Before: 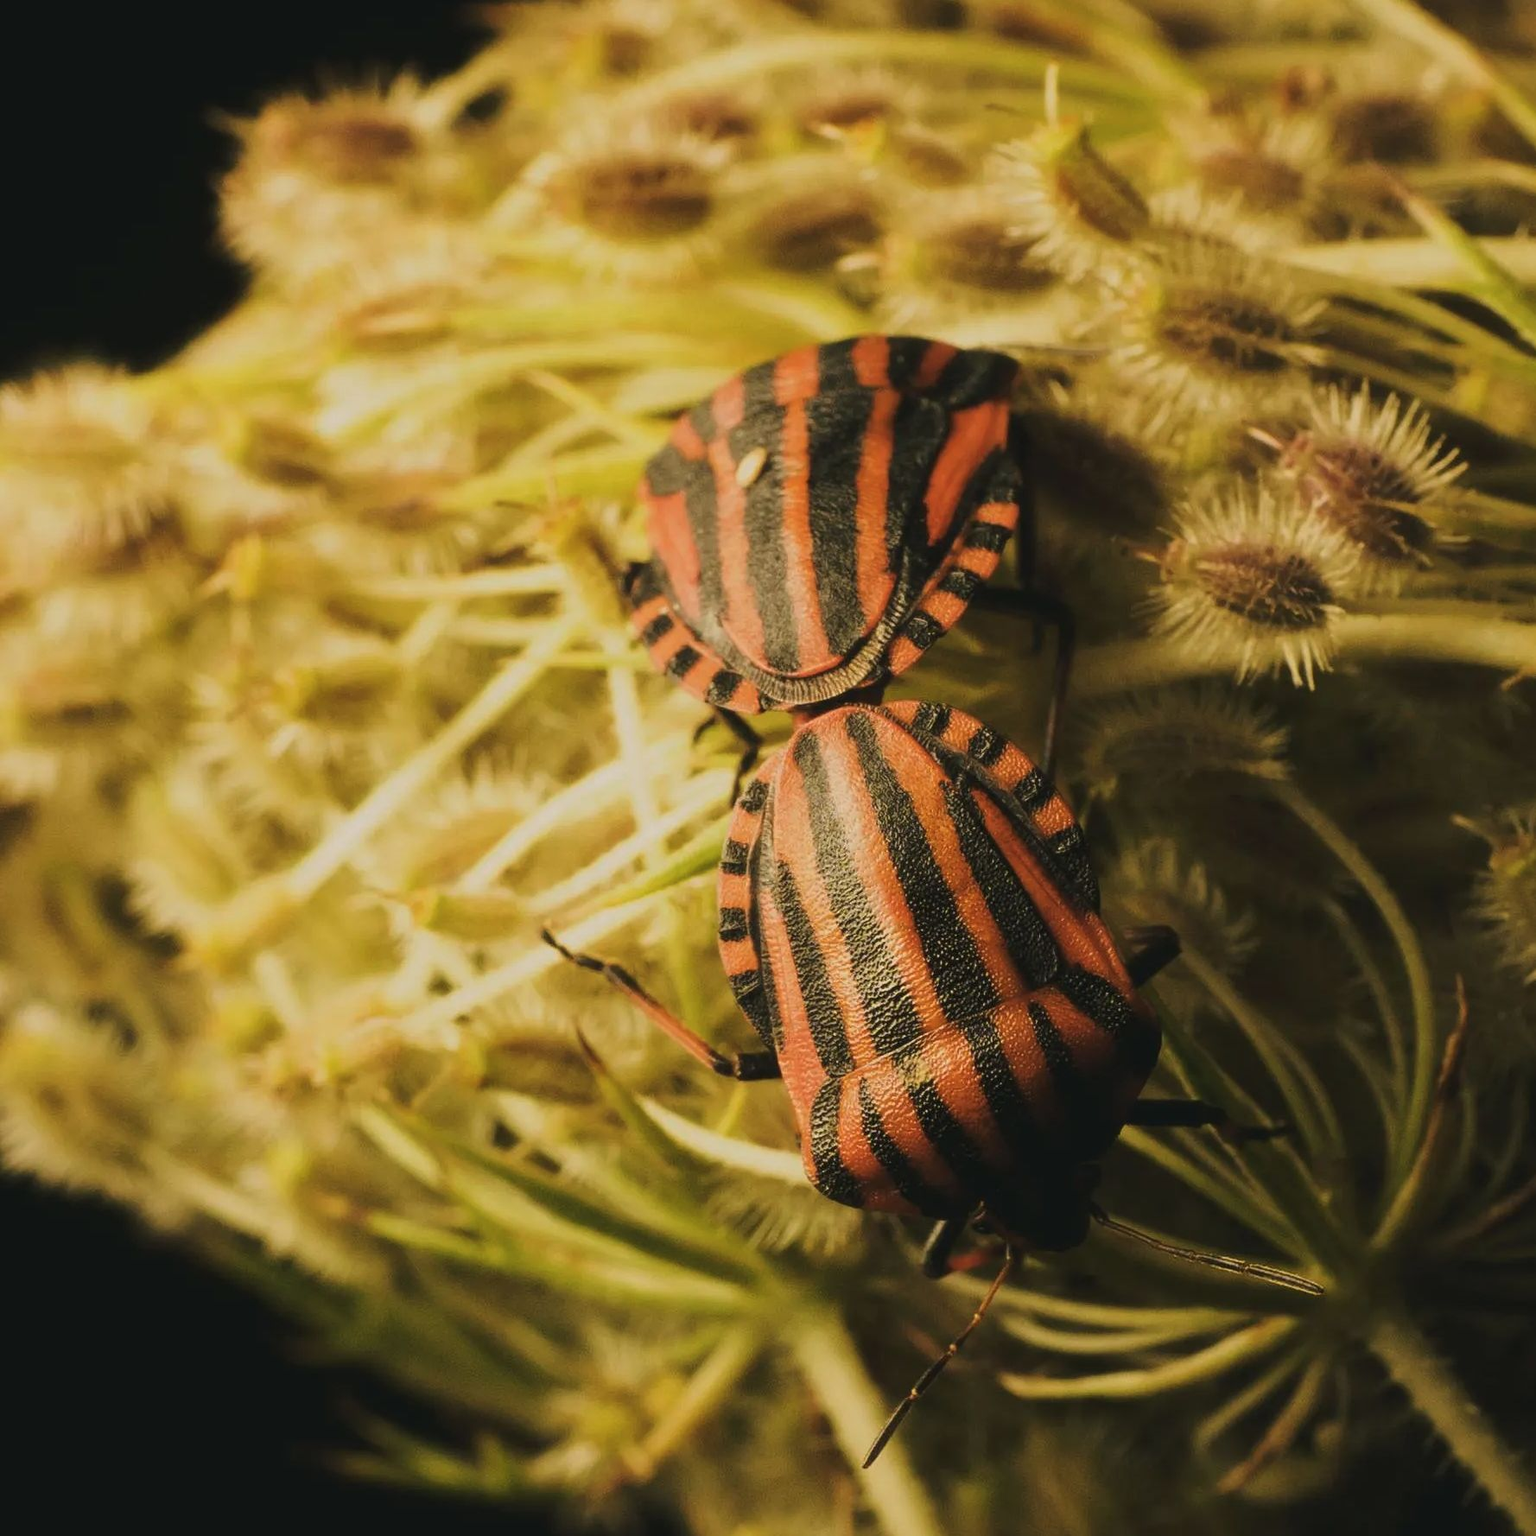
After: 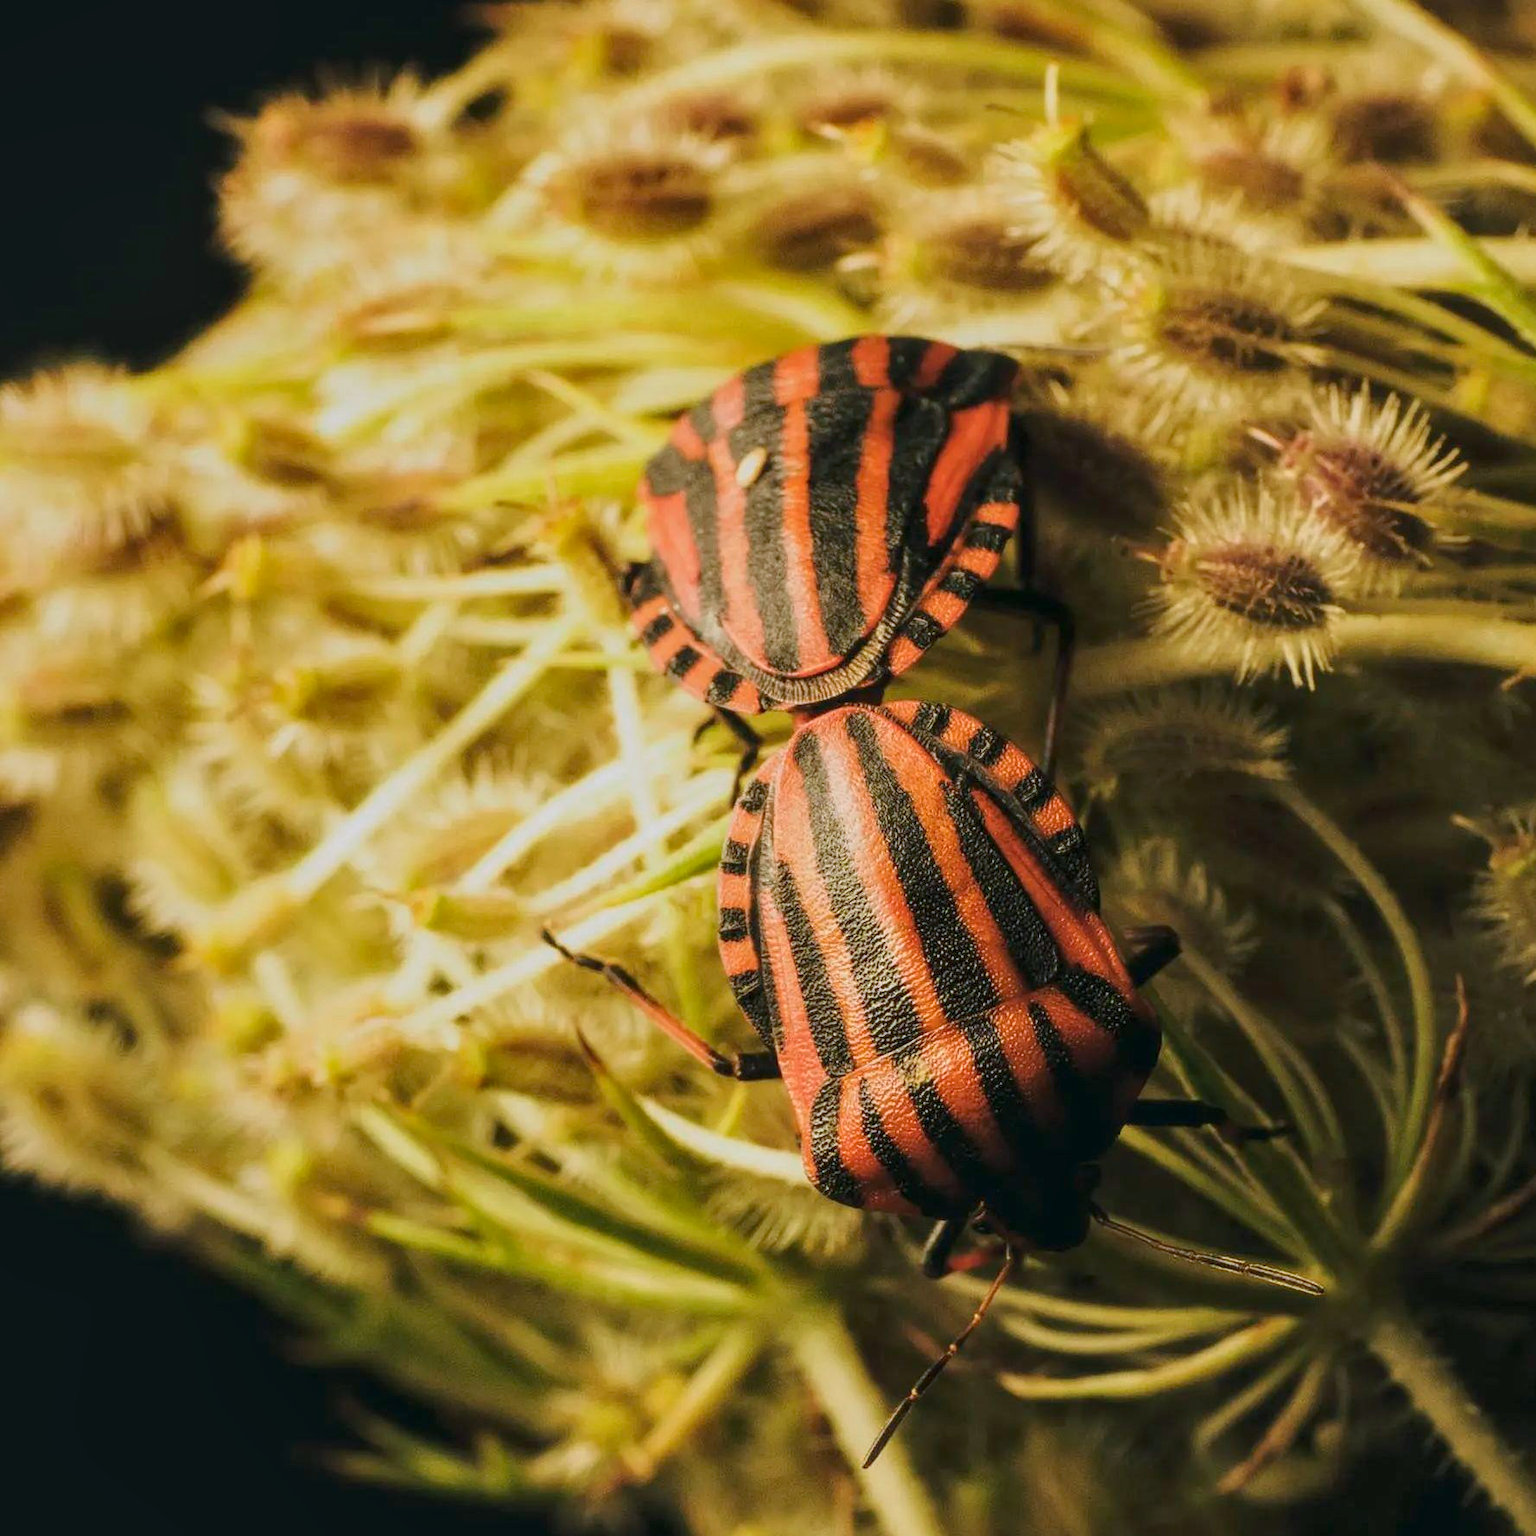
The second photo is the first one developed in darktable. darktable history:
local contrast: on, module defaults
color calibration: x 0.372, y 0.386, temperature 4284.98 K
